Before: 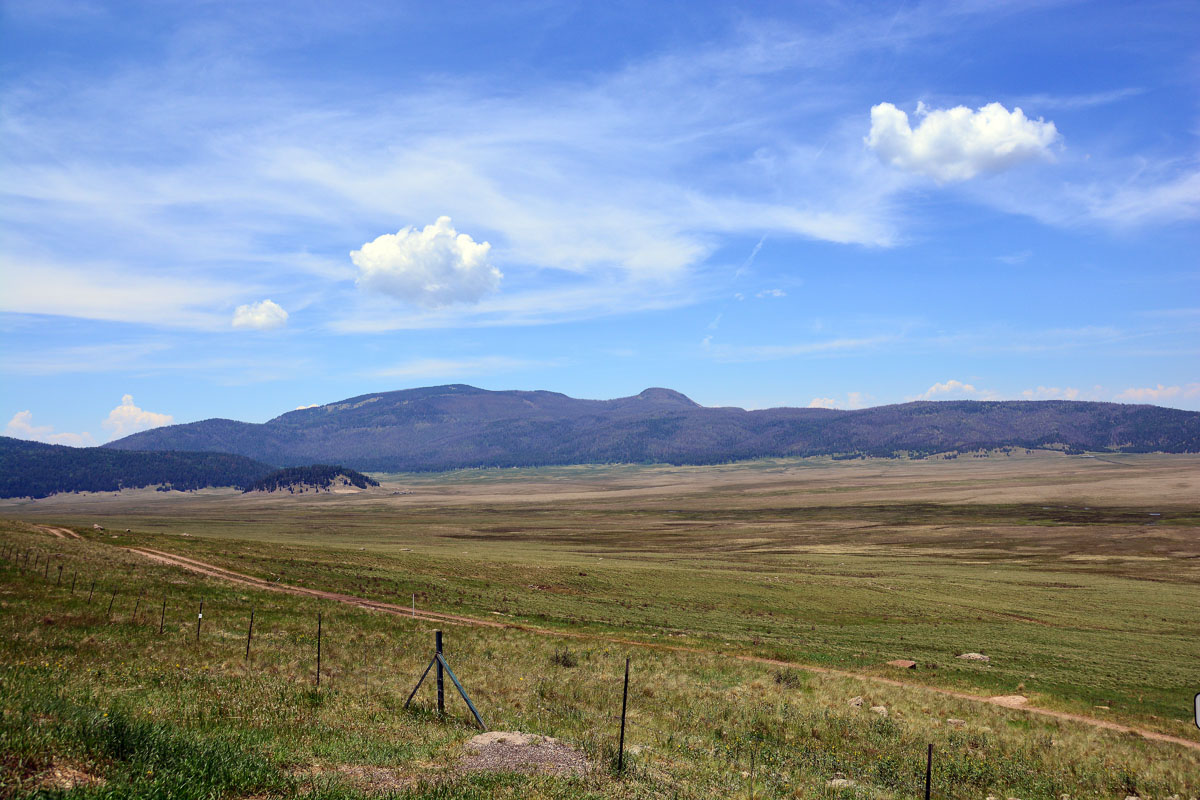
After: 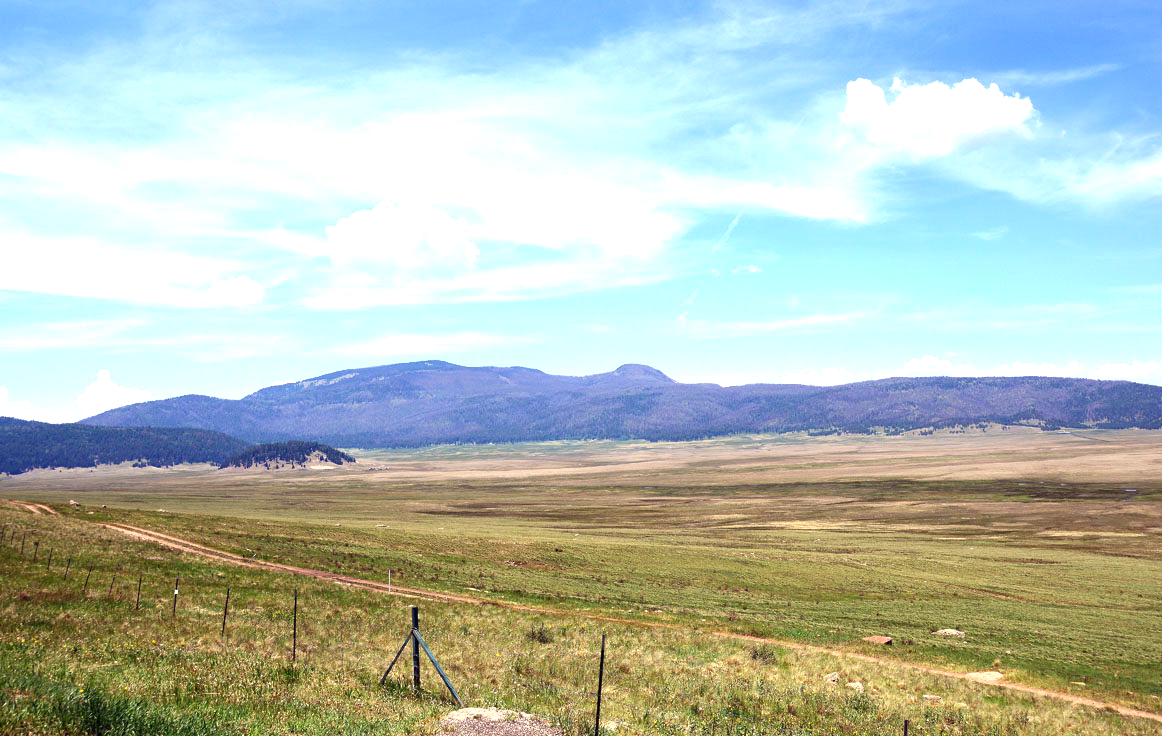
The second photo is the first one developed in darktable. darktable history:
crop: left 2.083%, top 3.069%, right 1.034%, bottom 4.837%
exposure: black level correction 0, exposure 1.105 EV, compensate exposure bias true, compensate highlight preservation false
